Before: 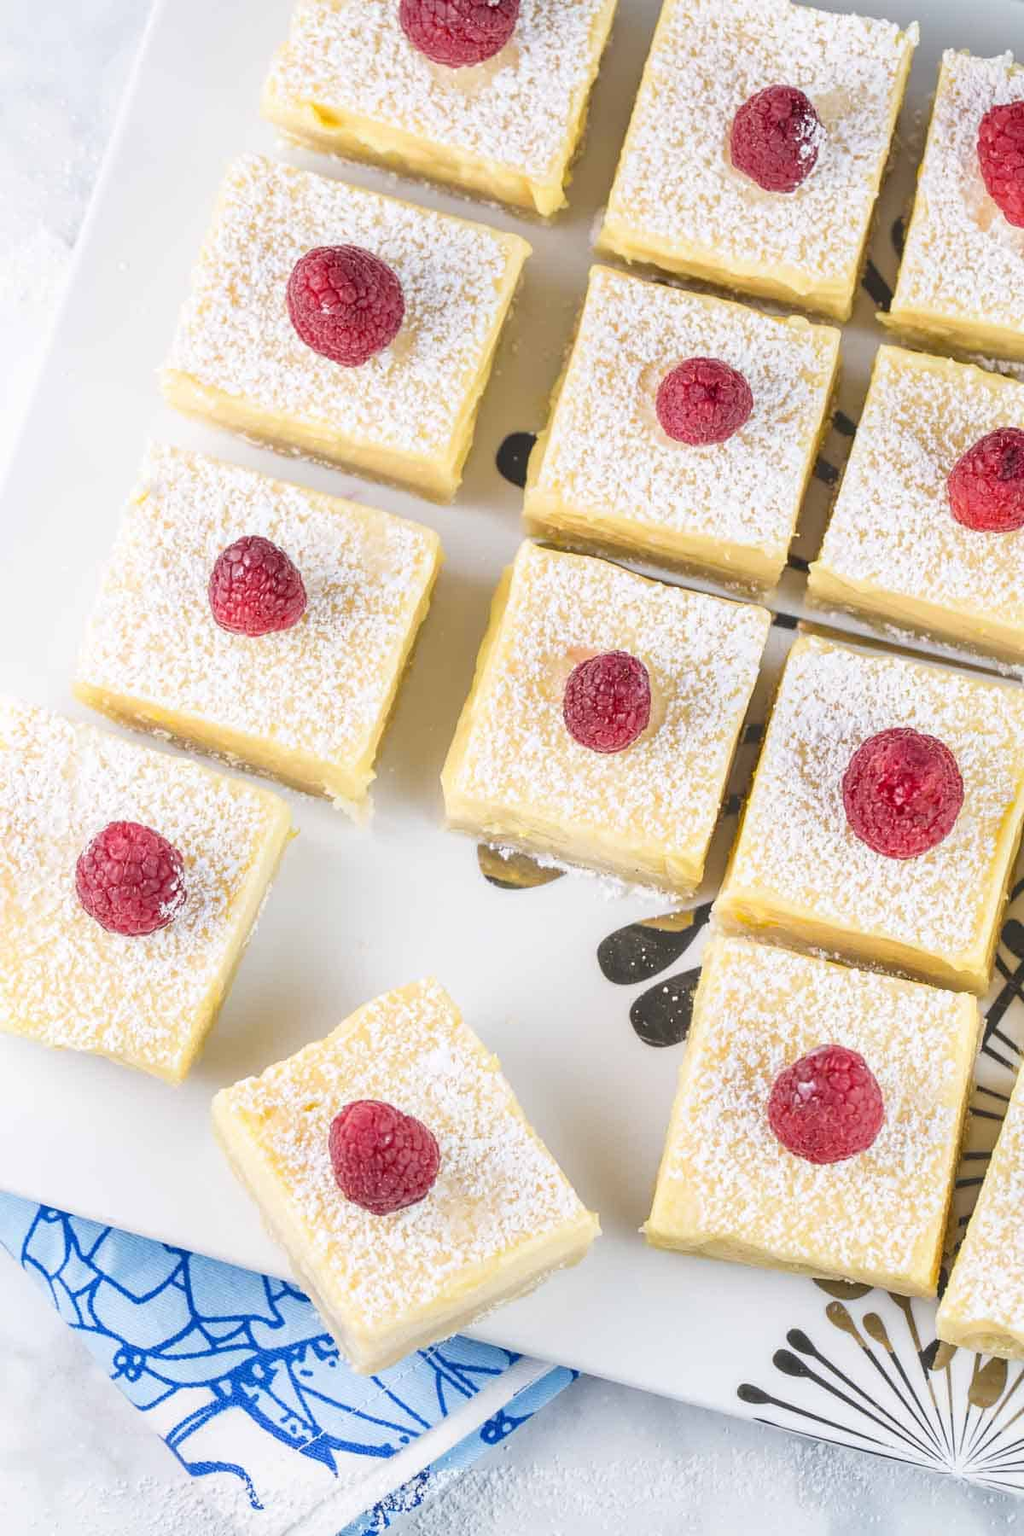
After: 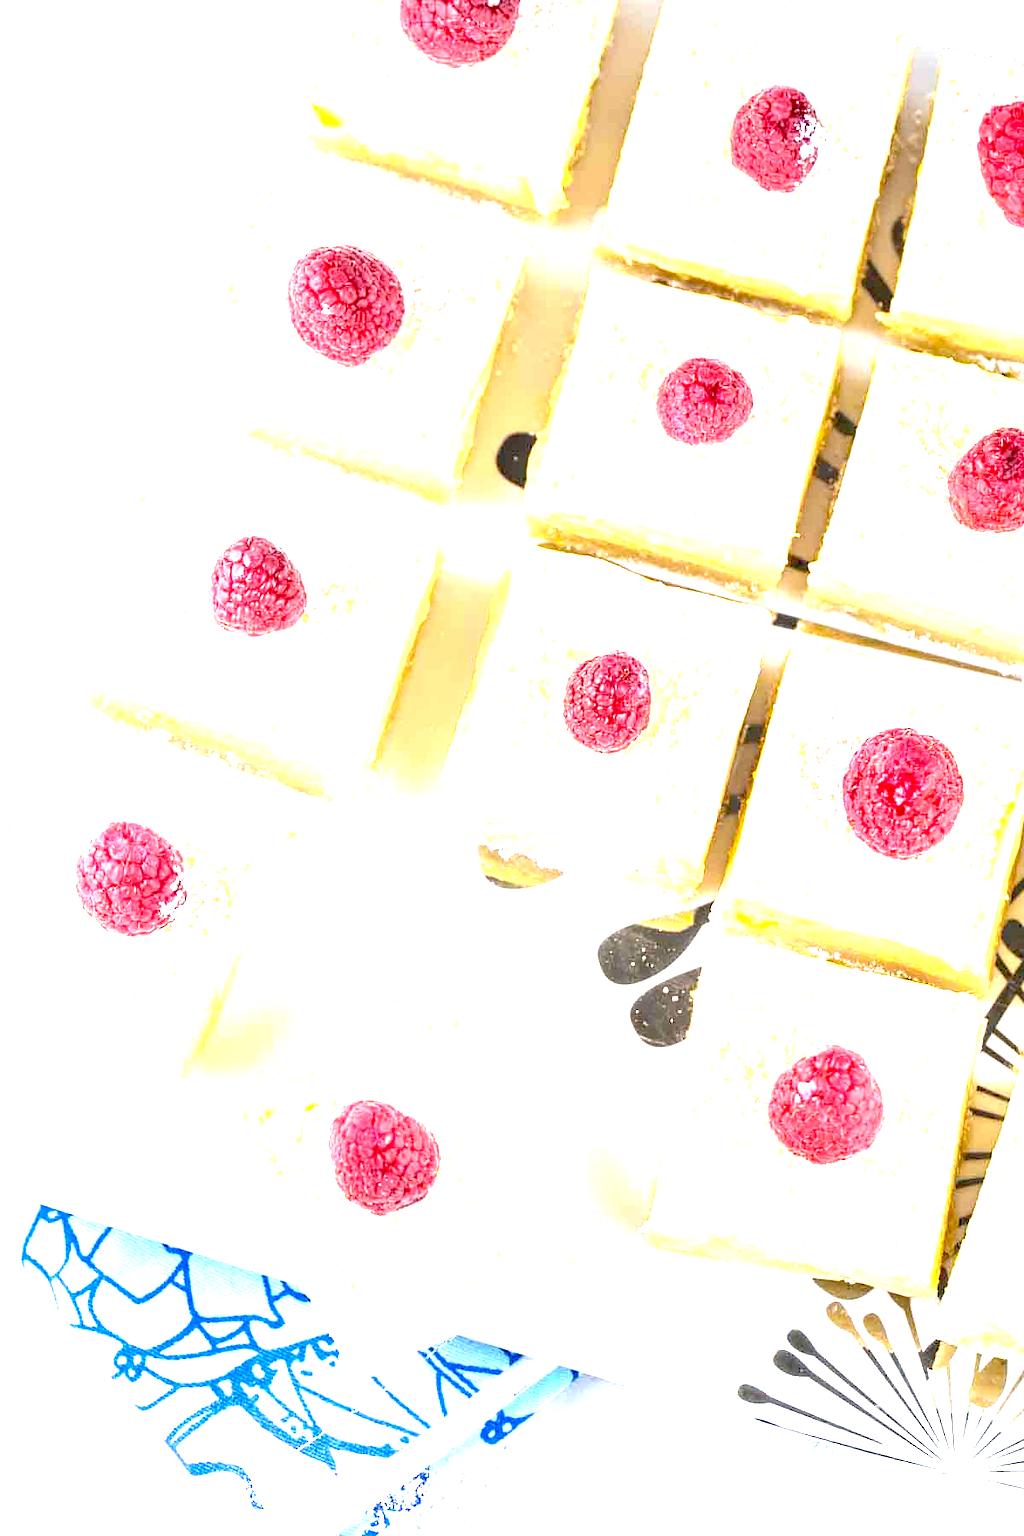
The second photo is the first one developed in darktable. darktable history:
exposure: black level correction 0.016, exposure 1.785 EV, compensate exposure bias true, compensate highlight preservation false
